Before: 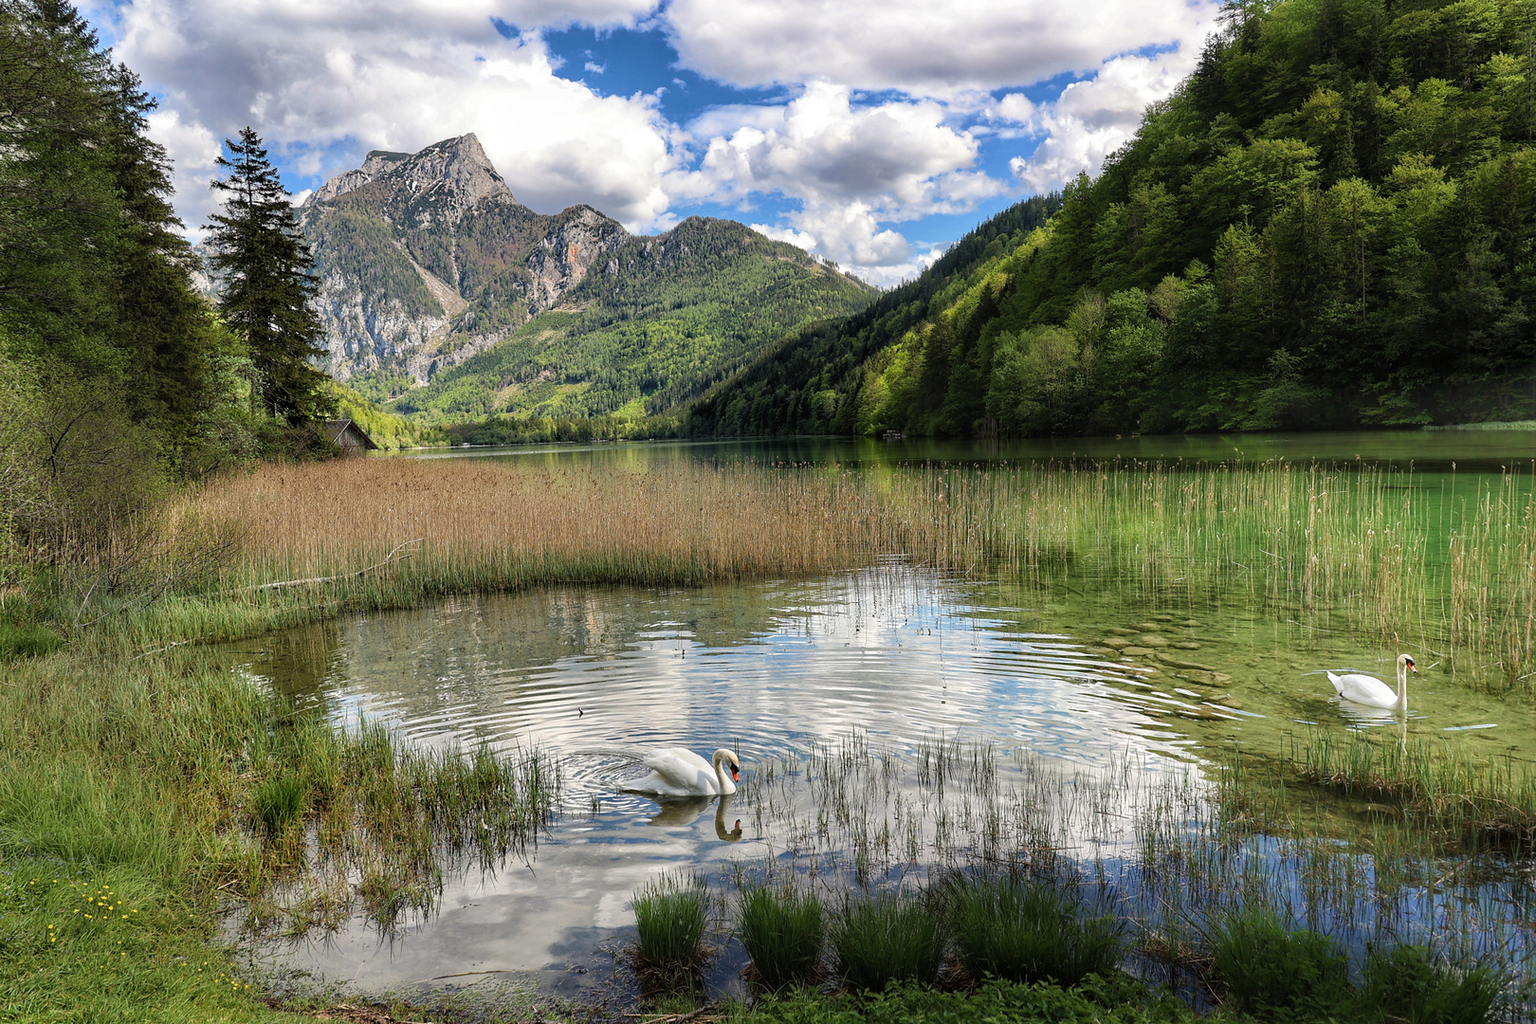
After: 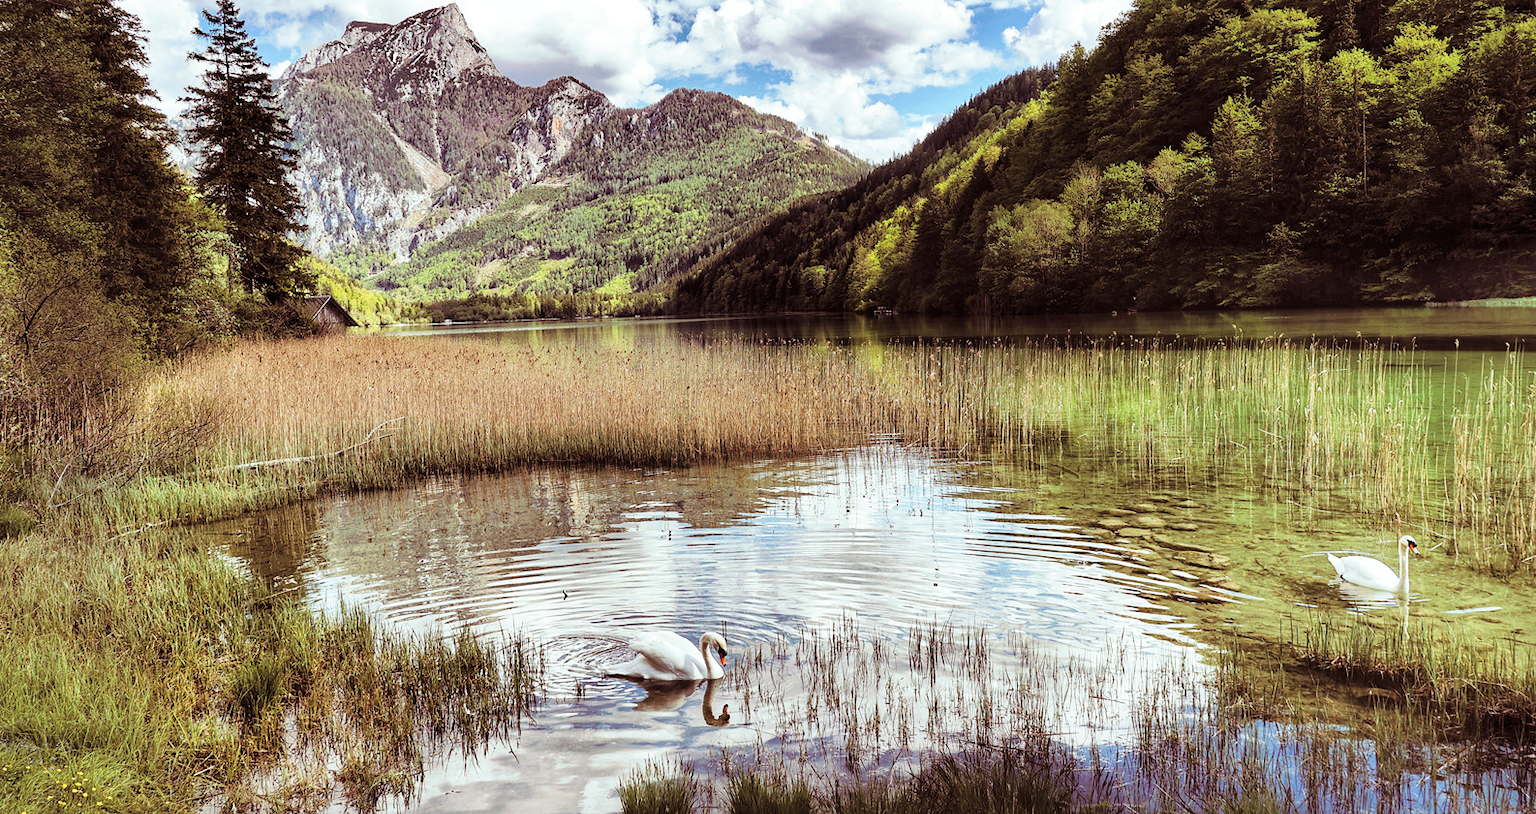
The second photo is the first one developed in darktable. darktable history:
crop and rotate: left 1.814%, top 12.818%, right 0.25%, bottom 9.225%
base curve: curves: ch0 [(0, 0) (0.028, 0.03) (0.121, 0.232) (0.46, 0.748) (0.859, 0.968) (1, 1)], preserve colors none
shadows and highlights: highlights color adjustment 0%, soften with gaussian
exposure: compensate exposure bias true, compensate highlight preservation false
split-toning: highlights › hue 180°
